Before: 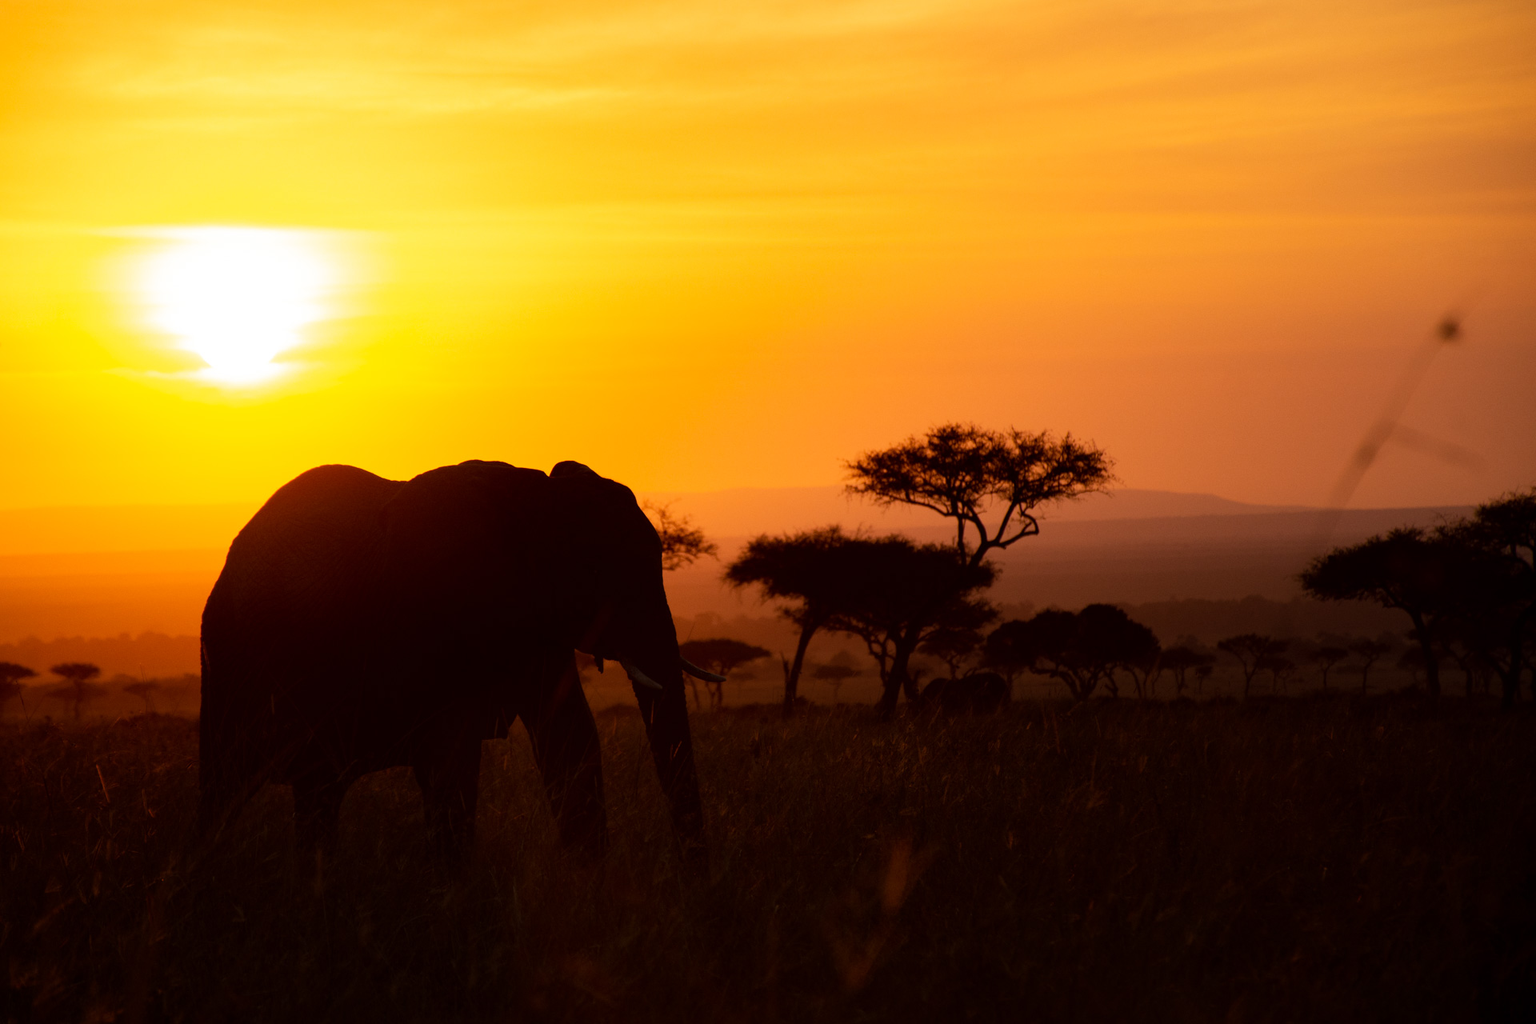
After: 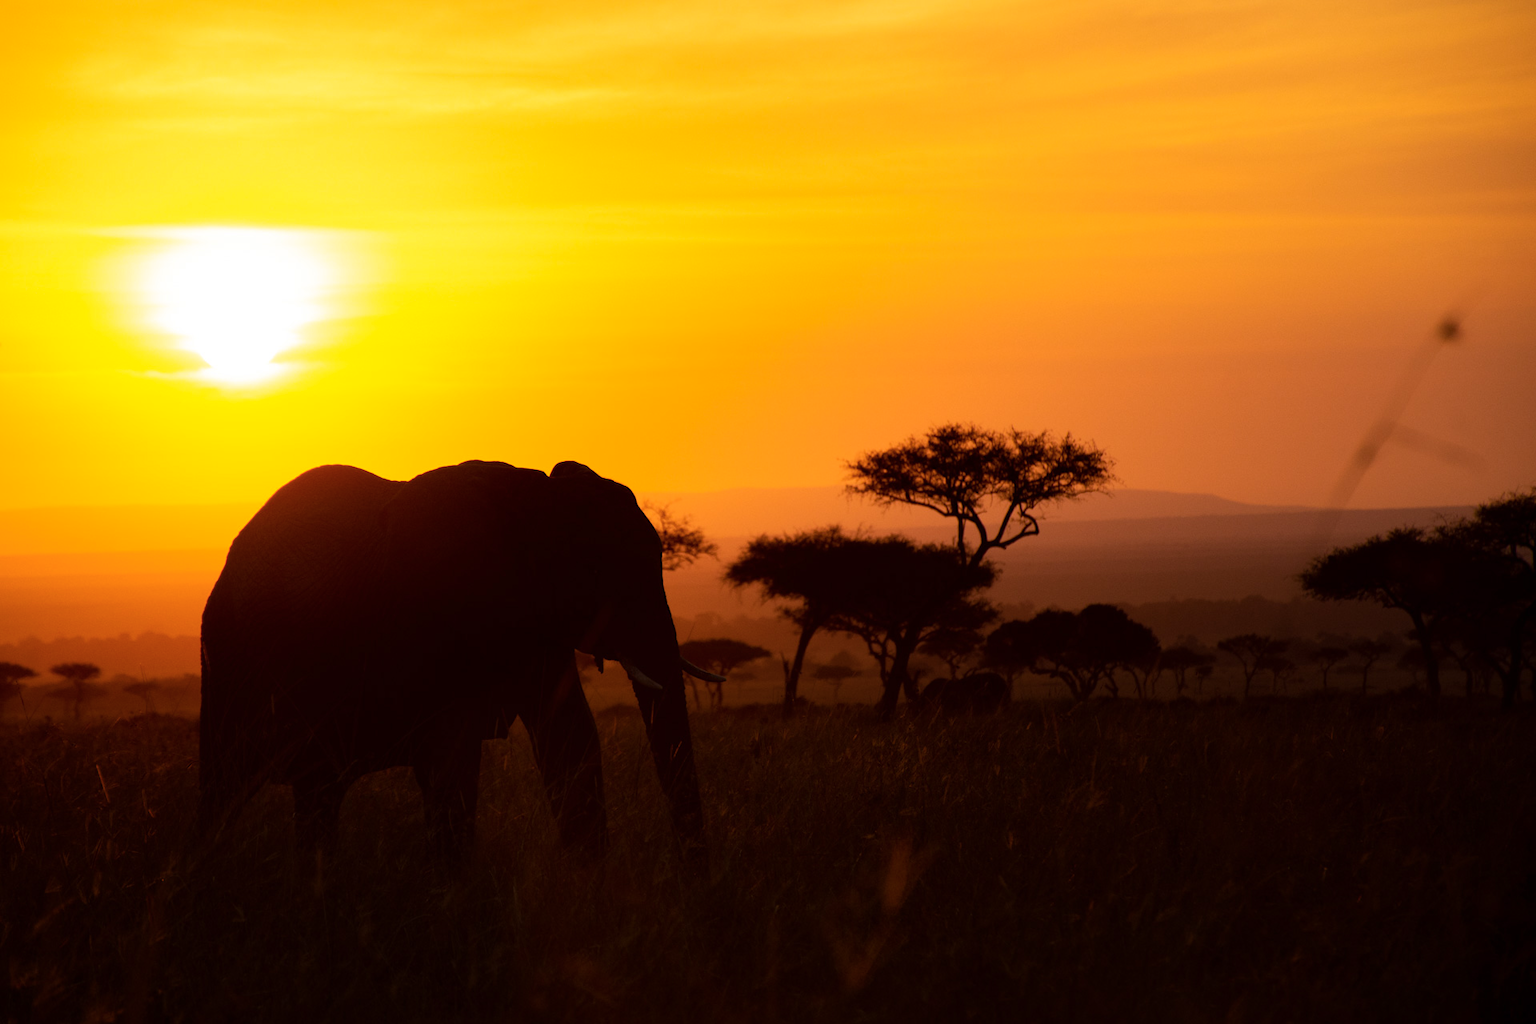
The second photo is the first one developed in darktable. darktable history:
color balance rgb: perceptual saturation grading › global saturation -12.329%, global vibrance 40.968%
